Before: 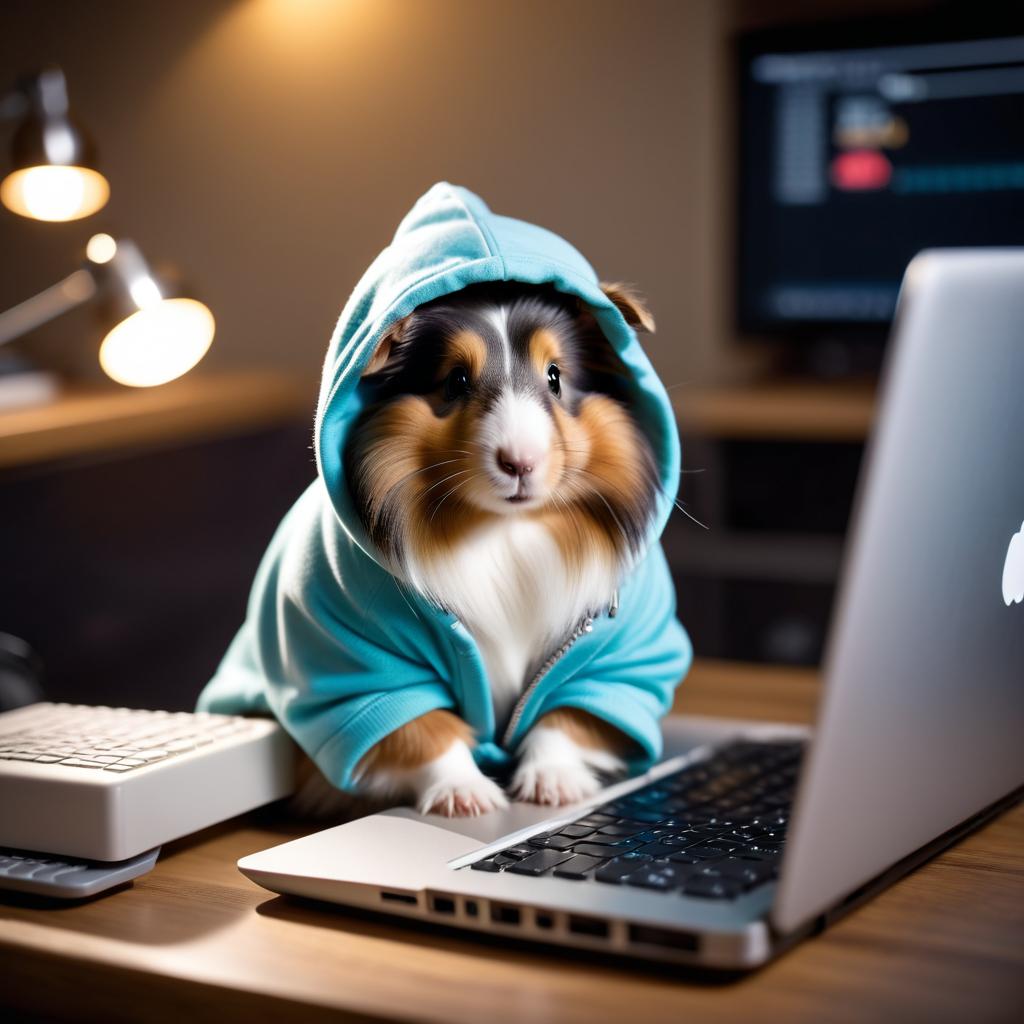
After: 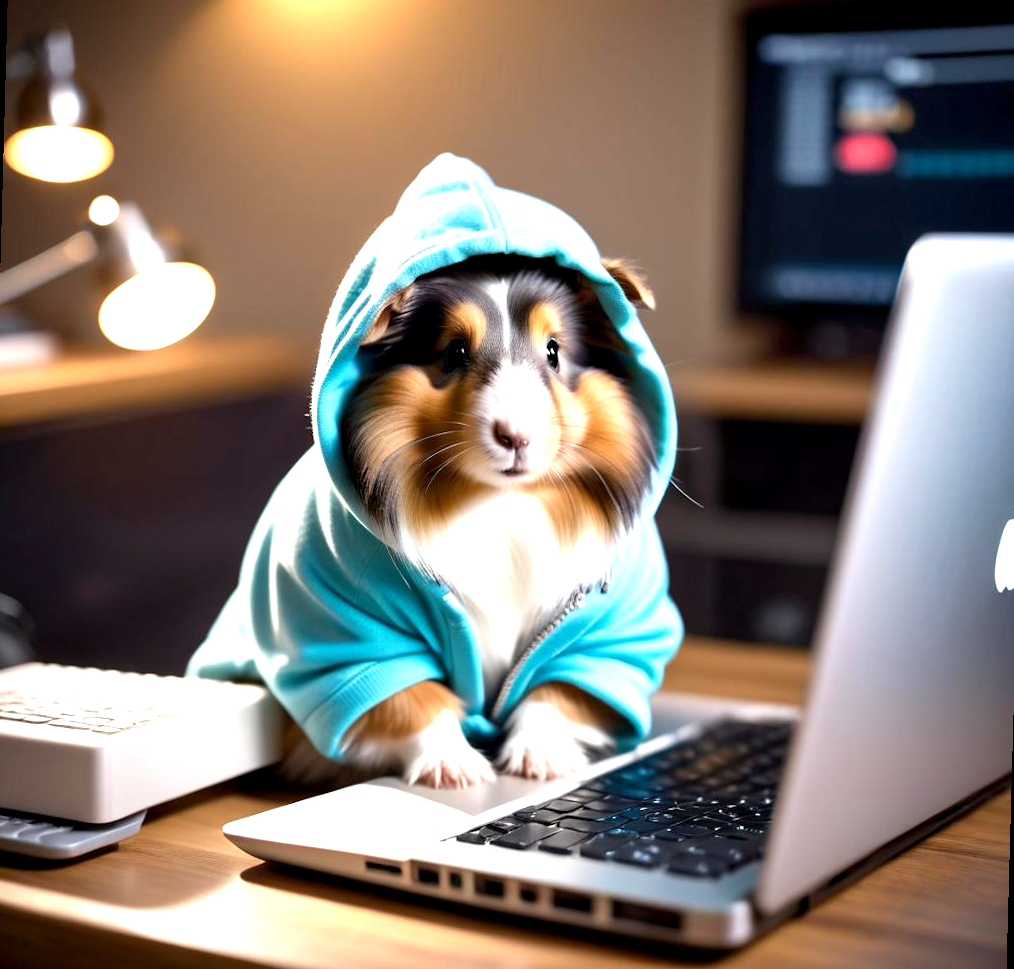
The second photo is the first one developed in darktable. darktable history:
exposure: black level correction 0.001, exposure 1 EV, compensate highlight preservation false
rotate and perspective: rotation 1.57°, crop left 0.018, crop right 0.982, crop top 0.039, crop bottom 0.961
